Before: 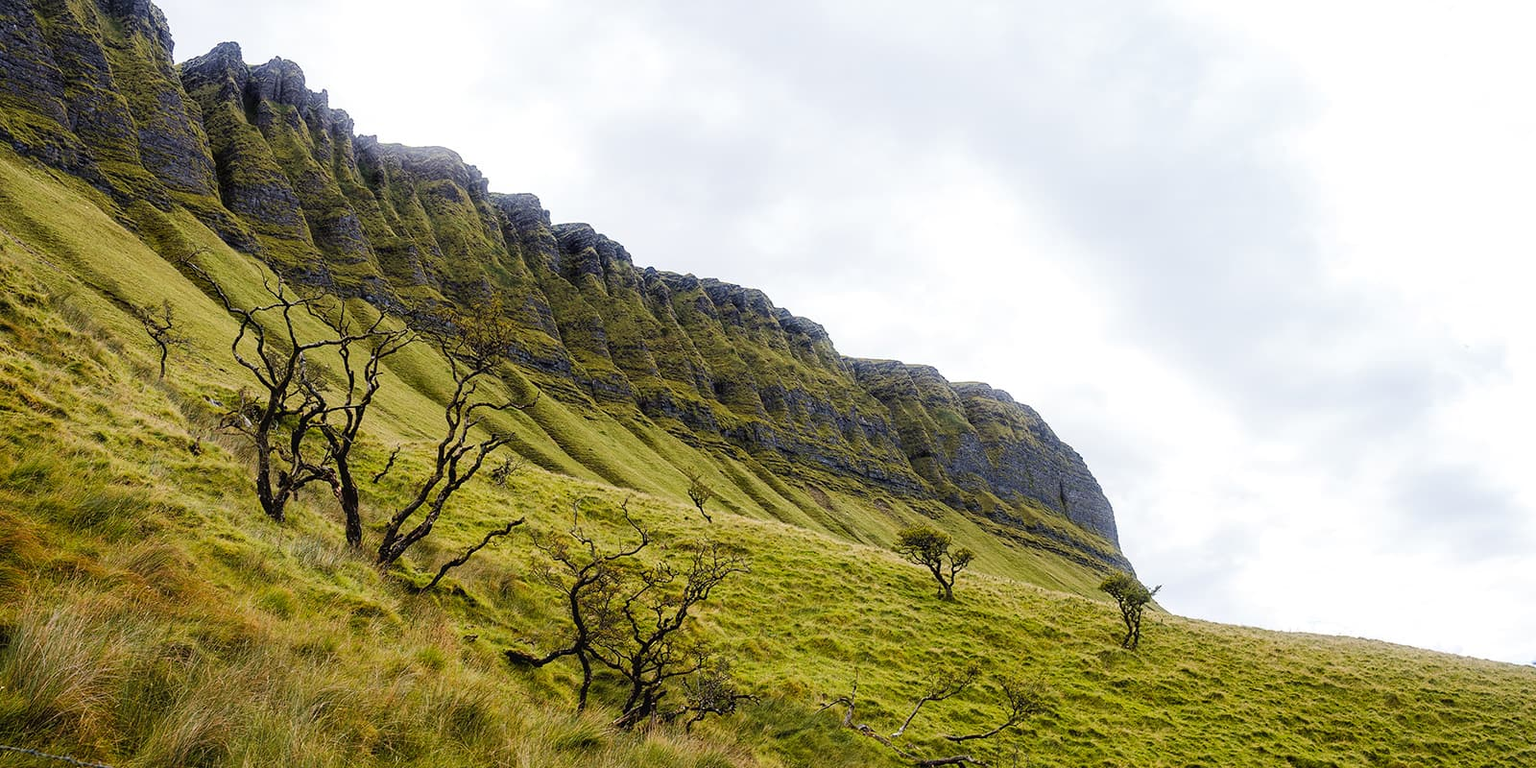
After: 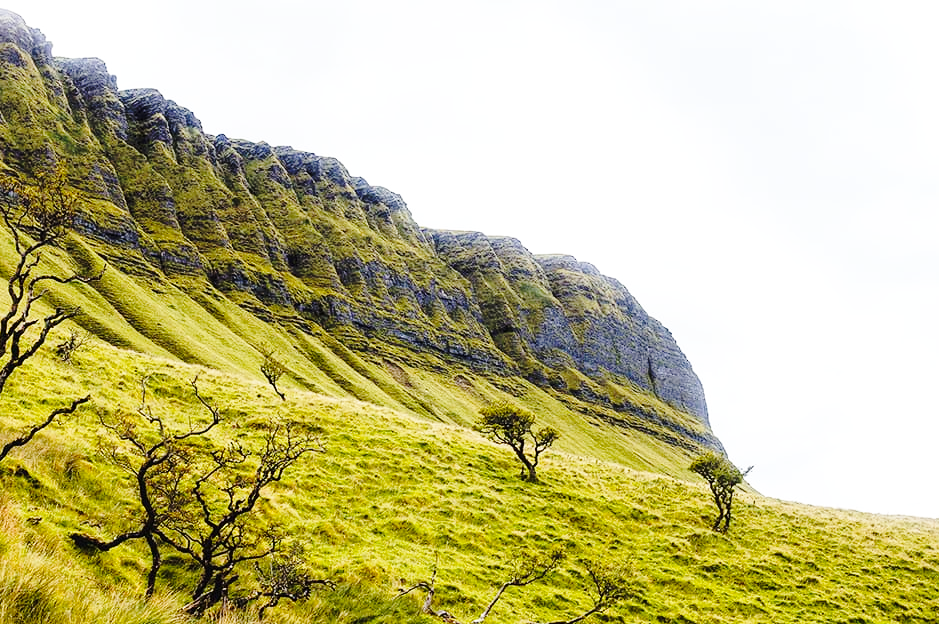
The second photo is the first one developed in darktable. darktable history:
crop and rotate: left 28.554%, top 18.105%, right 12.729%, bottom 3.841%
base curve: curves: ch0 [(0, 0) (0.032, 0.037) (0.105, 0.228) (0.435, 0.76) (0.856, 0.983) (1, 1)], preserve colors none
